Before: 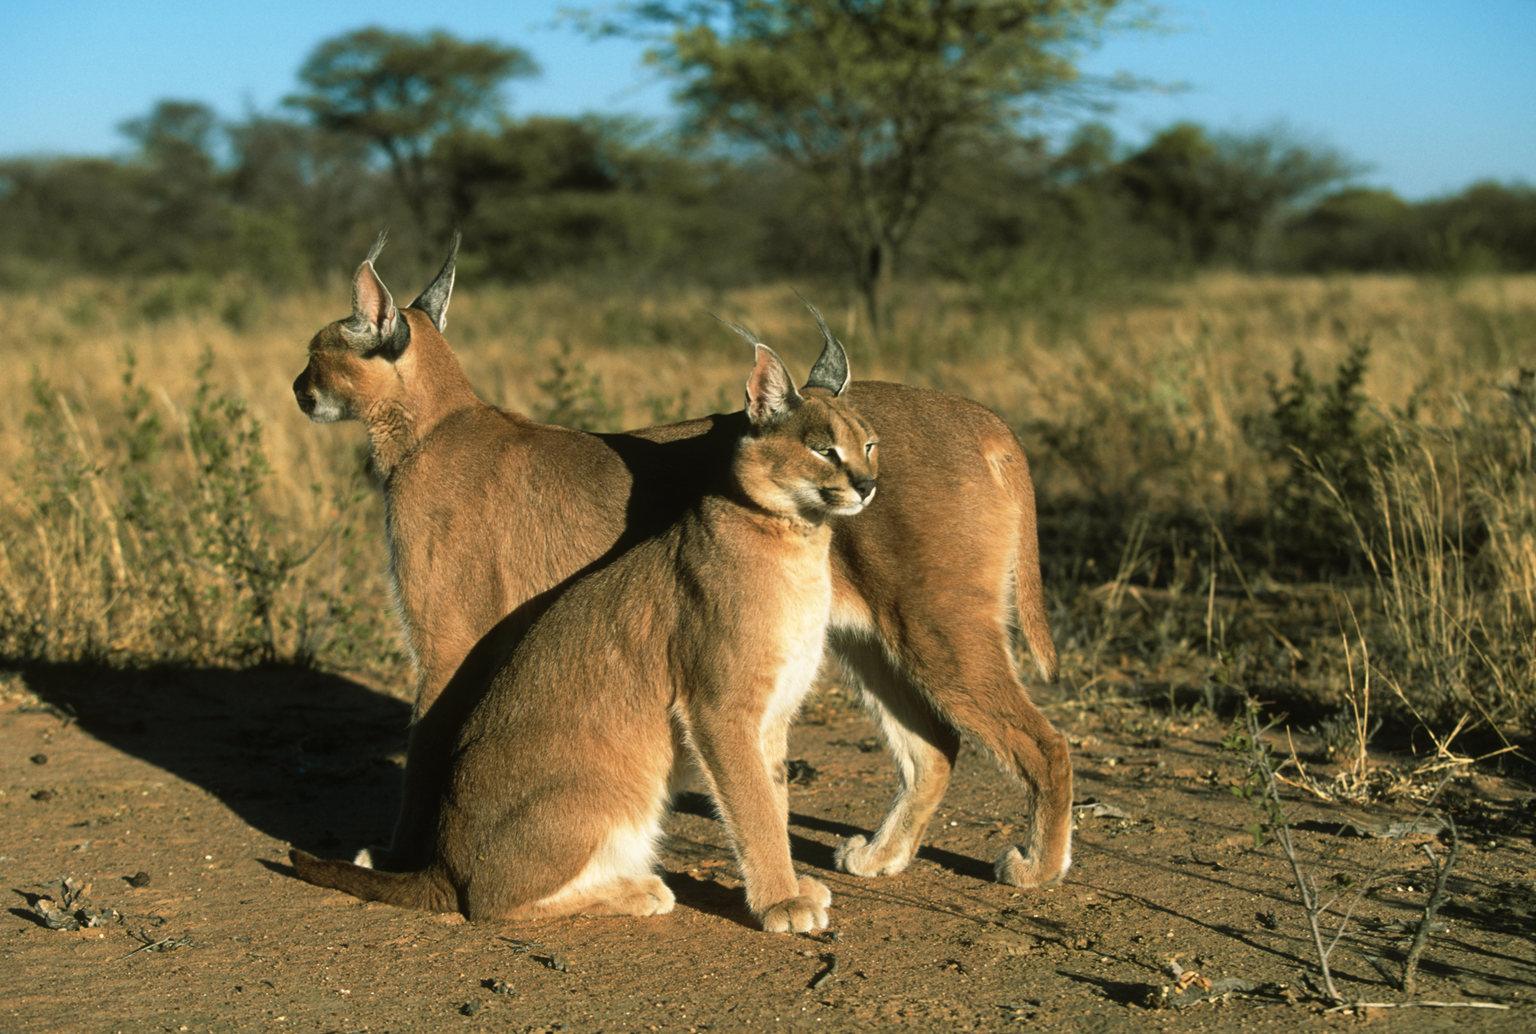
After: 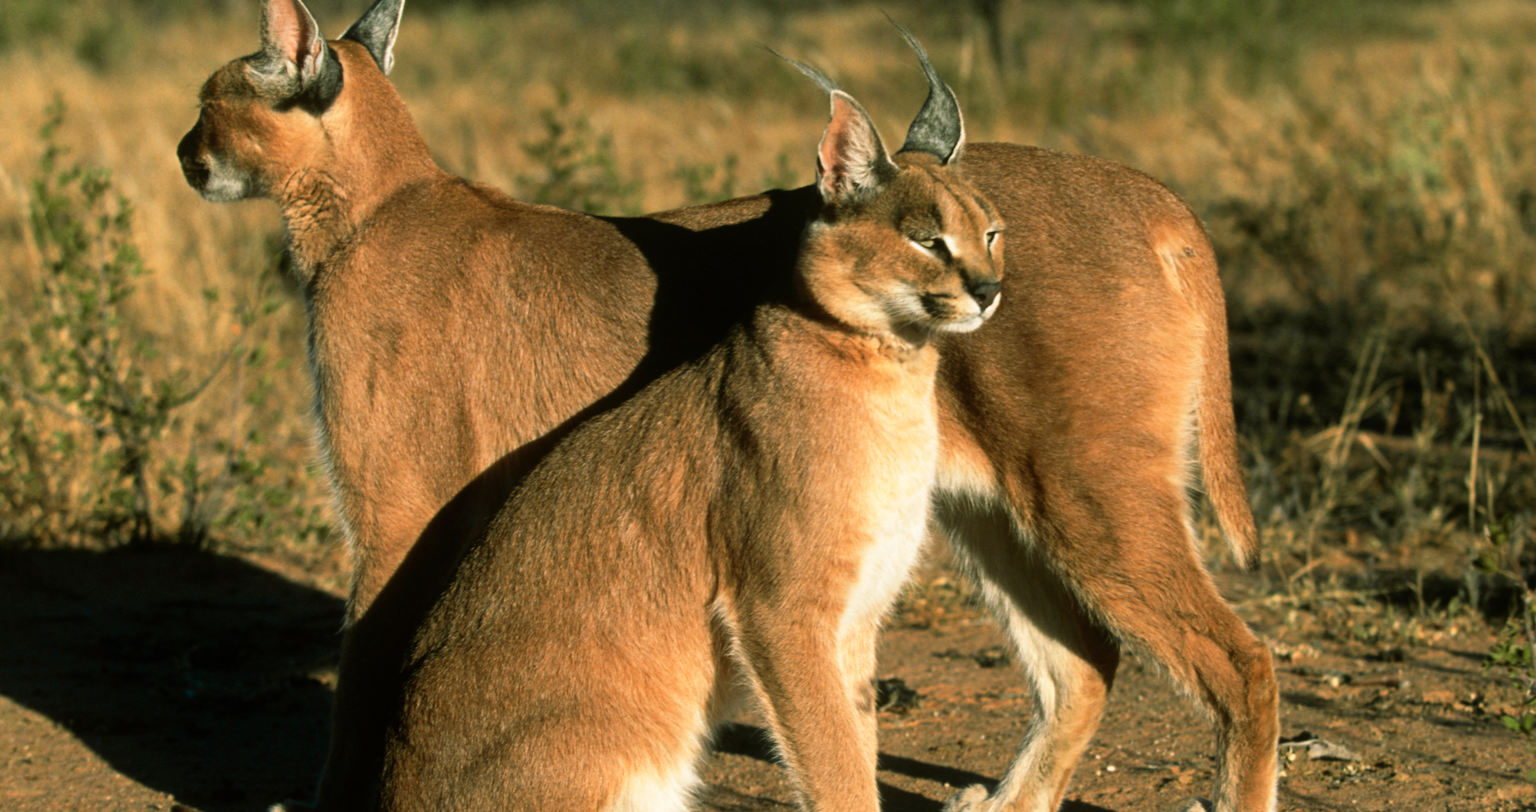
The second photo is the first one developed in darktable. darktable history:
crop: left 10.932%, top 27.105%, right 18.297%, bottom 17.275%
